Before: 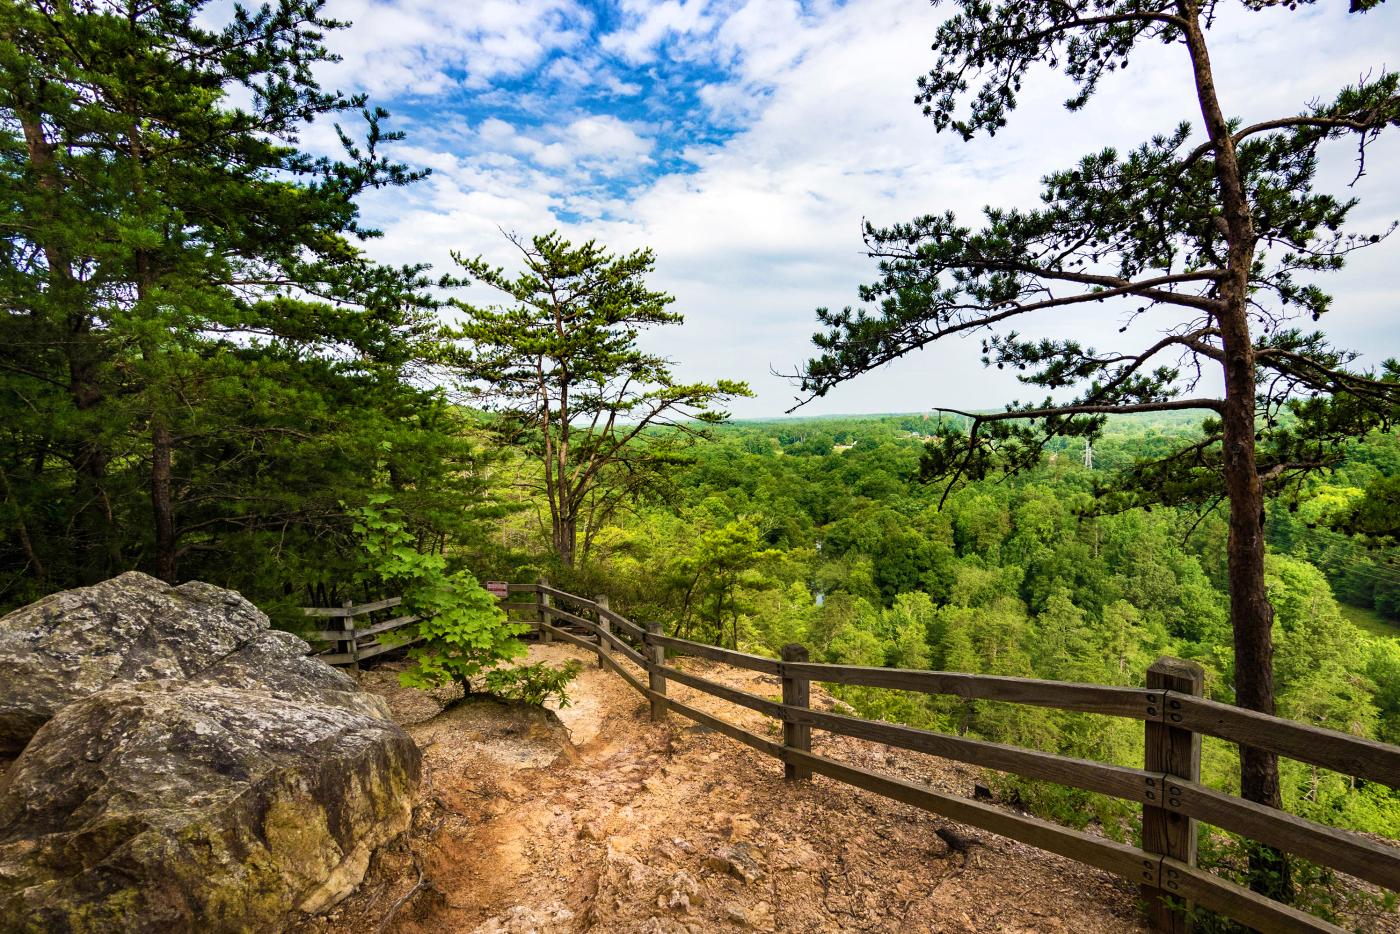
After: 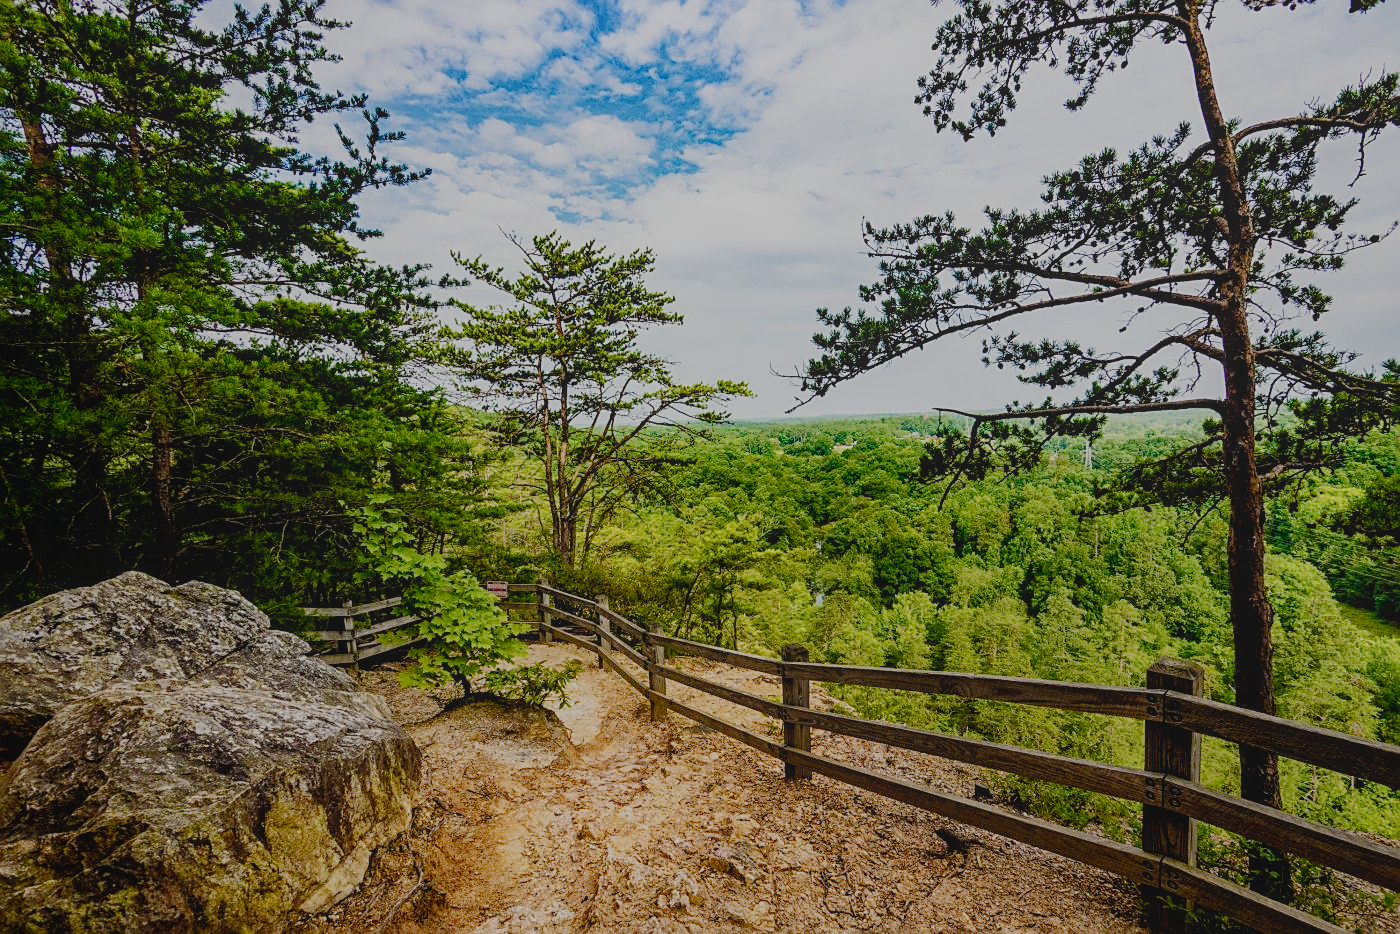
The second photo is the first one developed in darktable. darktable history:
filmic rgb: middle gray luminance 18%, black relative exposure -7.5 EV, white relative exposure 8.5 EV, threshold 6 EV, target black luminance 0%, hardness 2.23, latitude 18.37%, contrast 0.878, highlights saturation mix 5%, shadows ↔ highlights balance 10.15%, add noise in highlights 0, preserve chrominance no, color science v3 (2019), use custom middle-gray values true, iterations of high-quality reconstruction 0, contrast in highlights soft, enable highlight reconstruction true
sharpen: on, module defaults
local contrast: highlights 48%, shadows 0%, detail 100%
